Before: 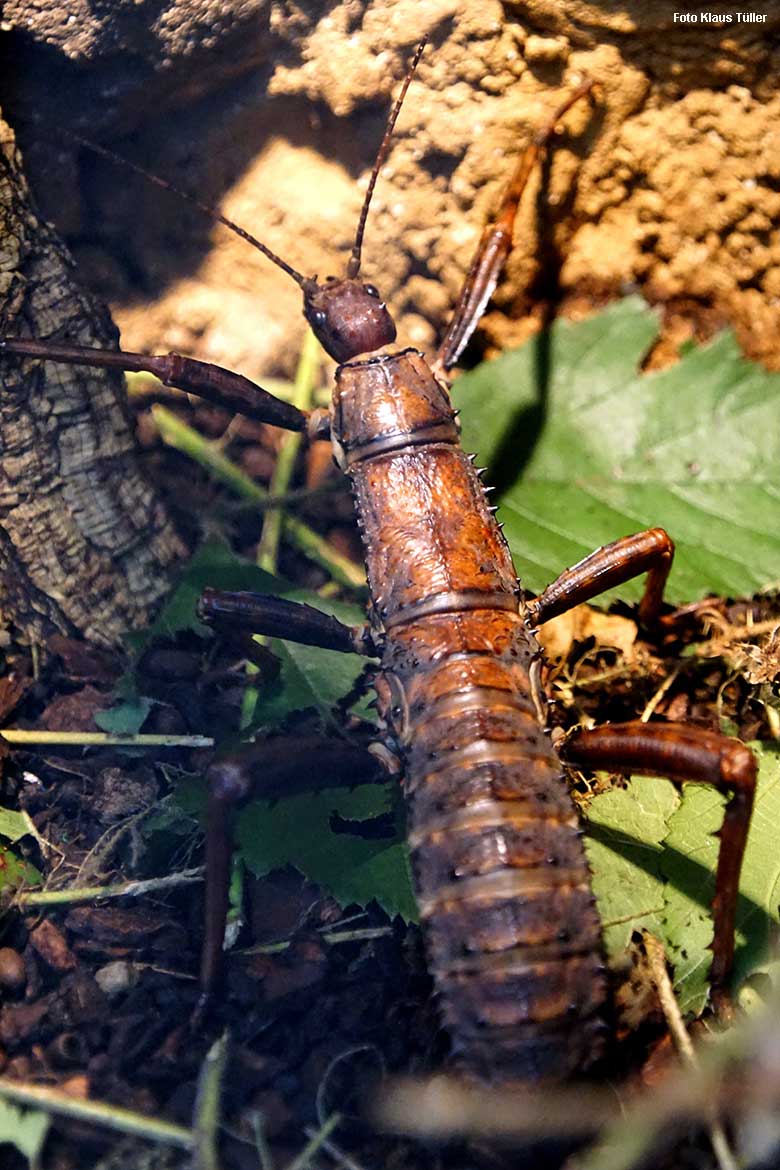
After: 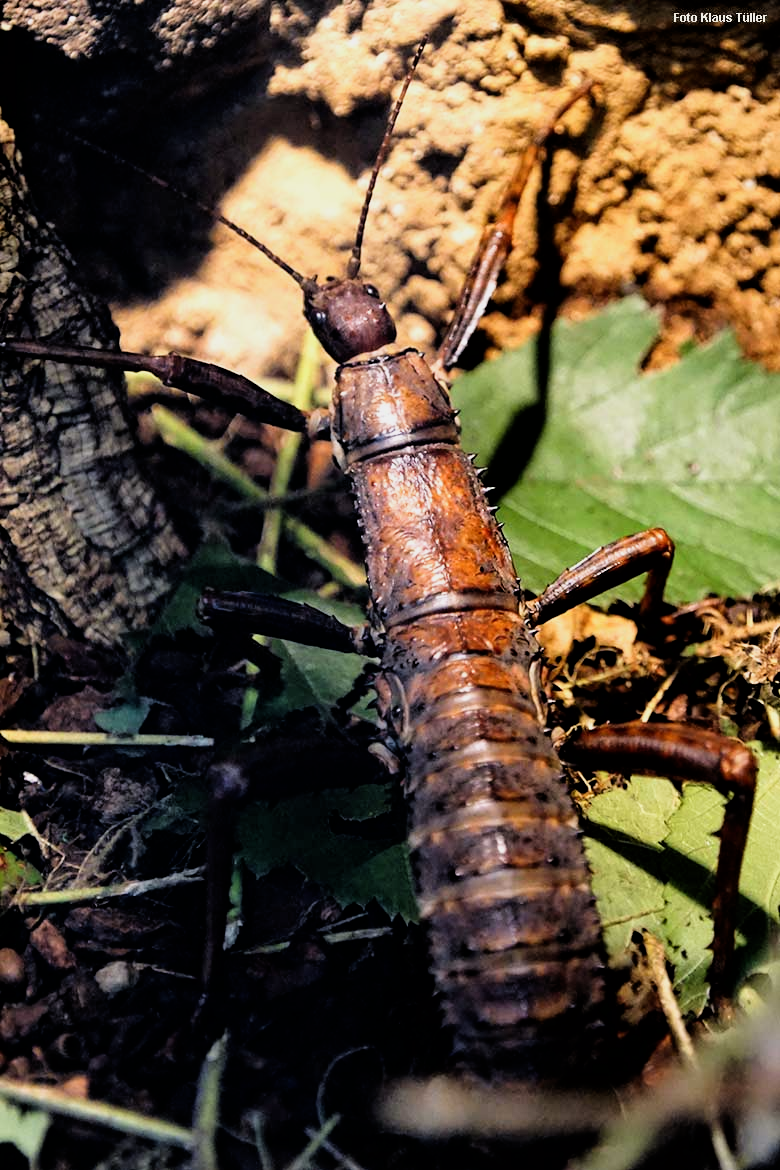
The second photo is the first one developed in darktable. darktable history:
filmic rgb: black relative exposure -5.01 EV, white relative exposure 3.18 EV, hardness 3.41, contrast 1.188, highlights saturation mix -48.78%
